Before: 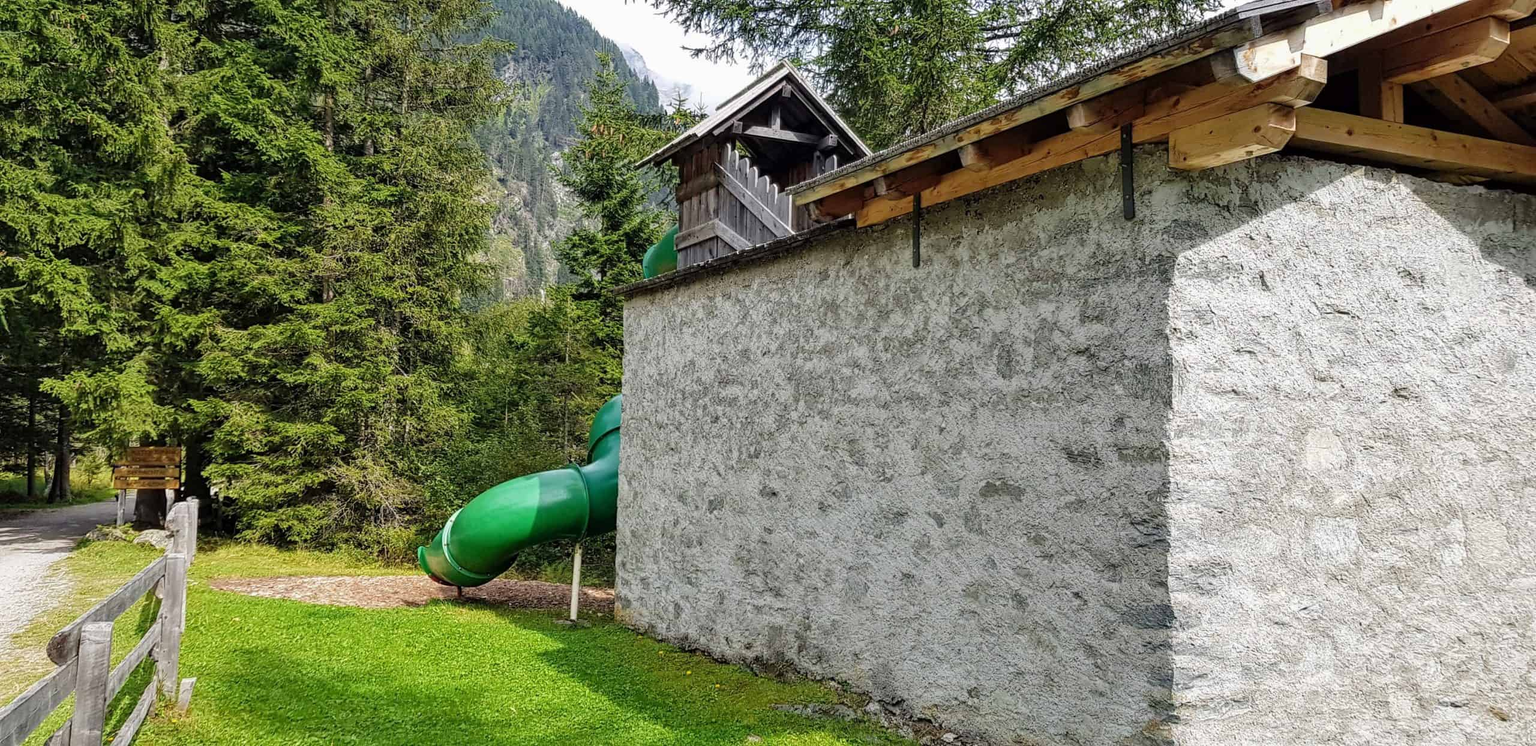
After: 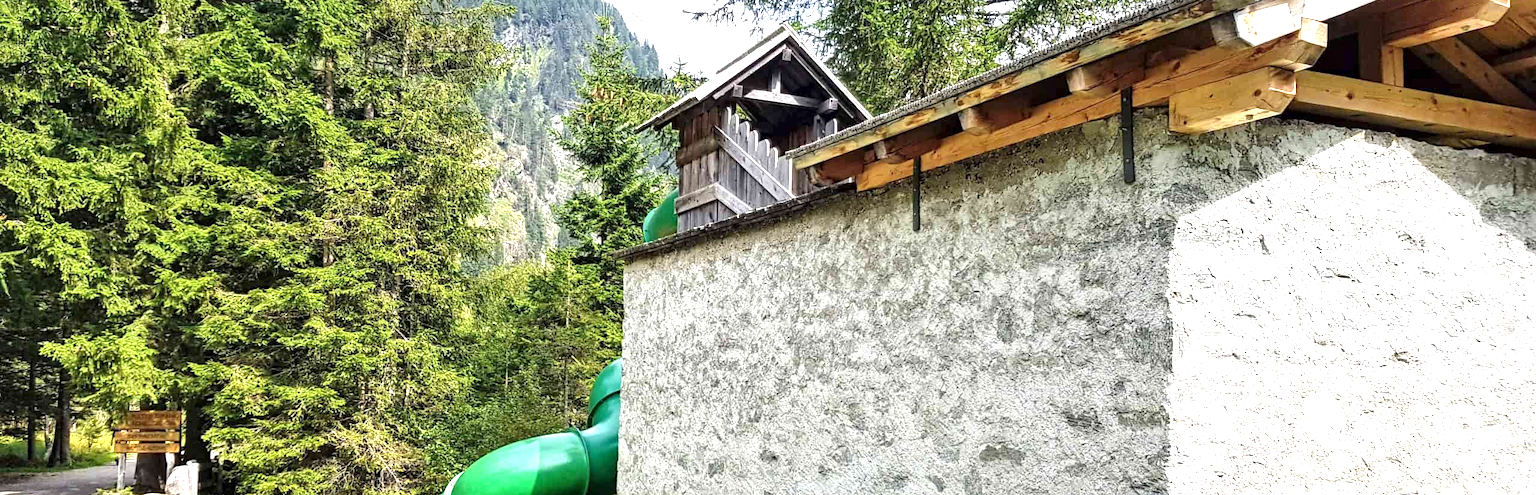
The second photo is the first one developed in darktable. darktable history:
crop and rotate: top 4.913%, bottom 28.745%
local contrast: mode bilateral grid, contrast 28, coarseness 17, detail 116%, midtone range 0.2
exposure: black level correction 0, exposure 1.2 EV, compensate exposure bias true, compensate highlight preservation false
